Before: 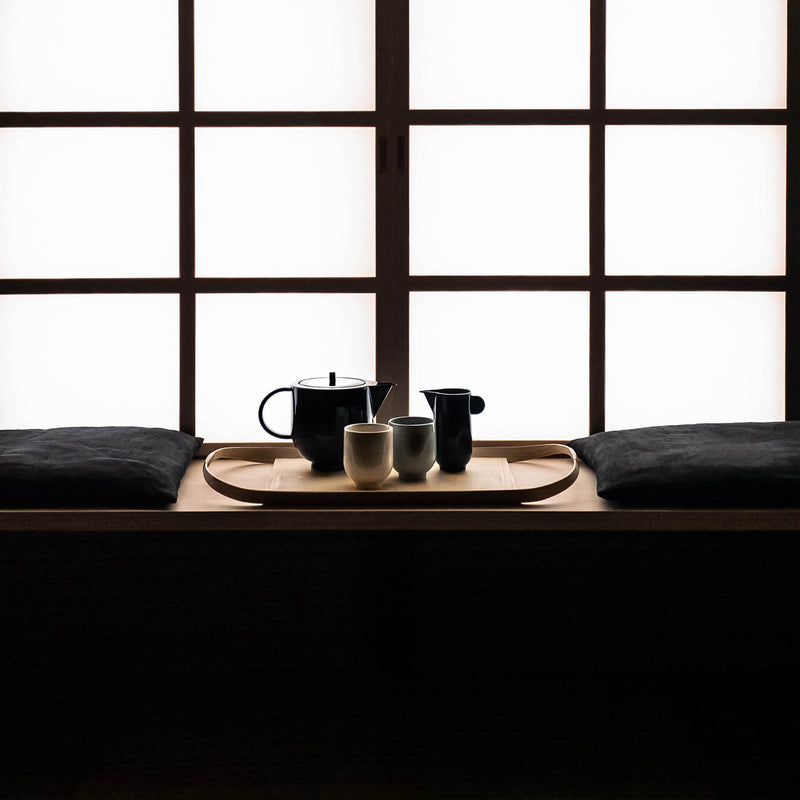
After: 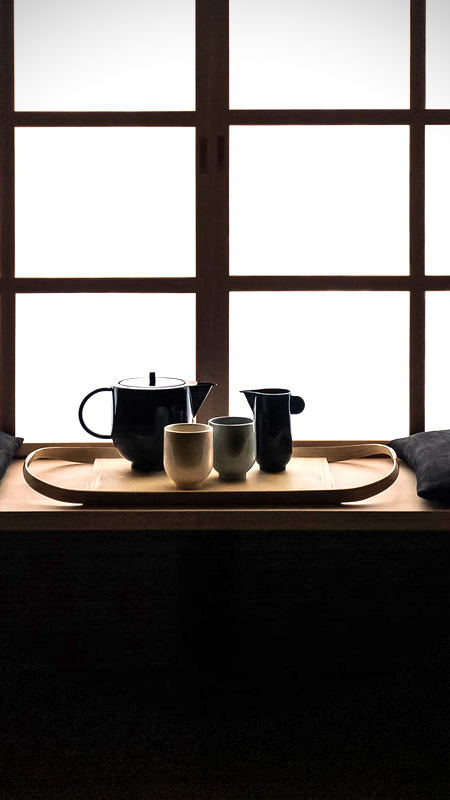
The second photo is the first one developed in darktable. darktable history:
vignetting: dithering 8-bit output, unbound false
crop and rotate: left 22.516%, right 21.234%
exposure: exposure 0.426 EV, compensate highlight preservation false
velvia: on, module defaults
white balance: emerald 1
